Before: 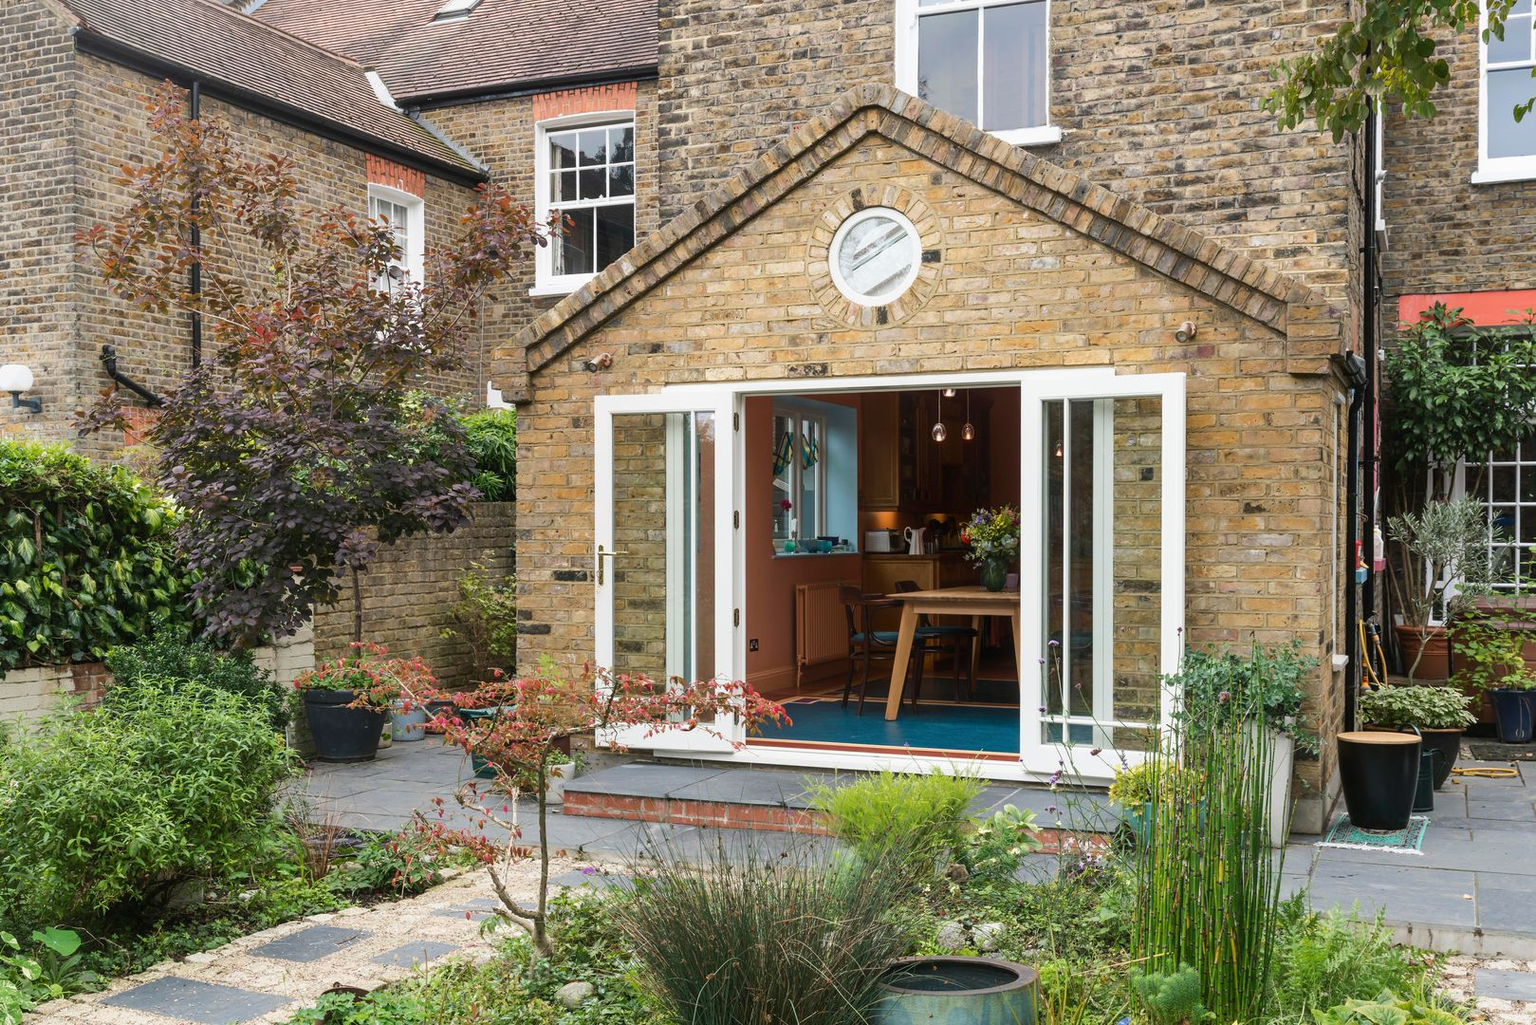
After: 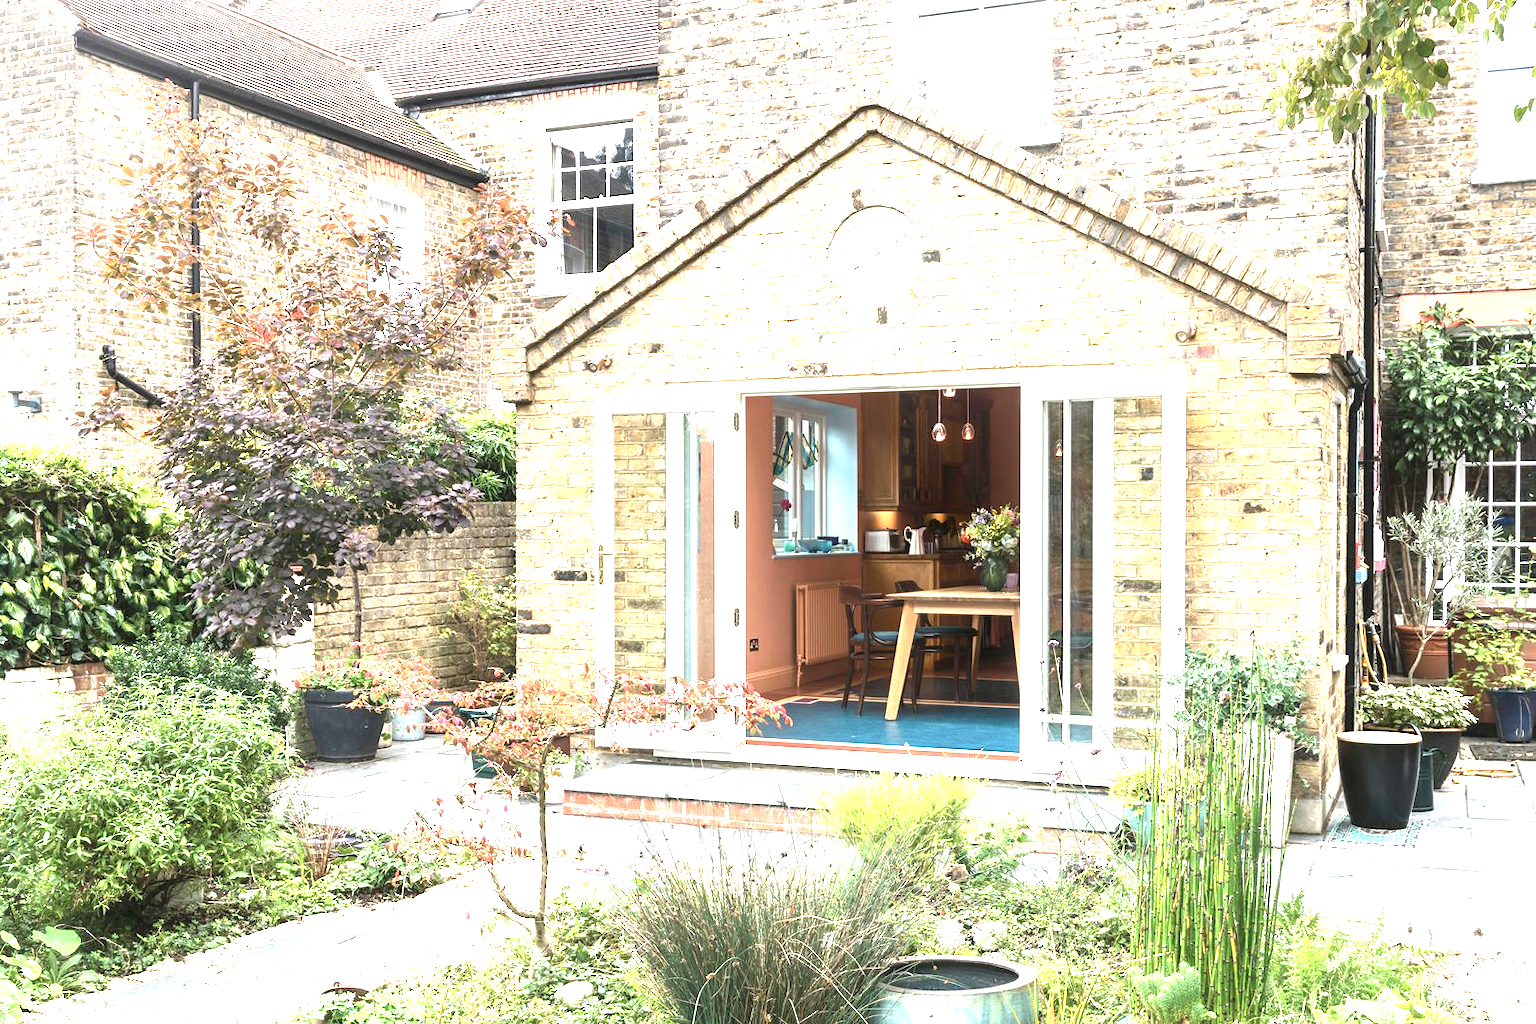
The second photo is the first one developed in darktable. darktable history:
exposure: exposure 2.239 EV, compensate highlight preservation false
contrast brightness saturation: contrast 0.064, brightness -0.01, saturation -0.237
